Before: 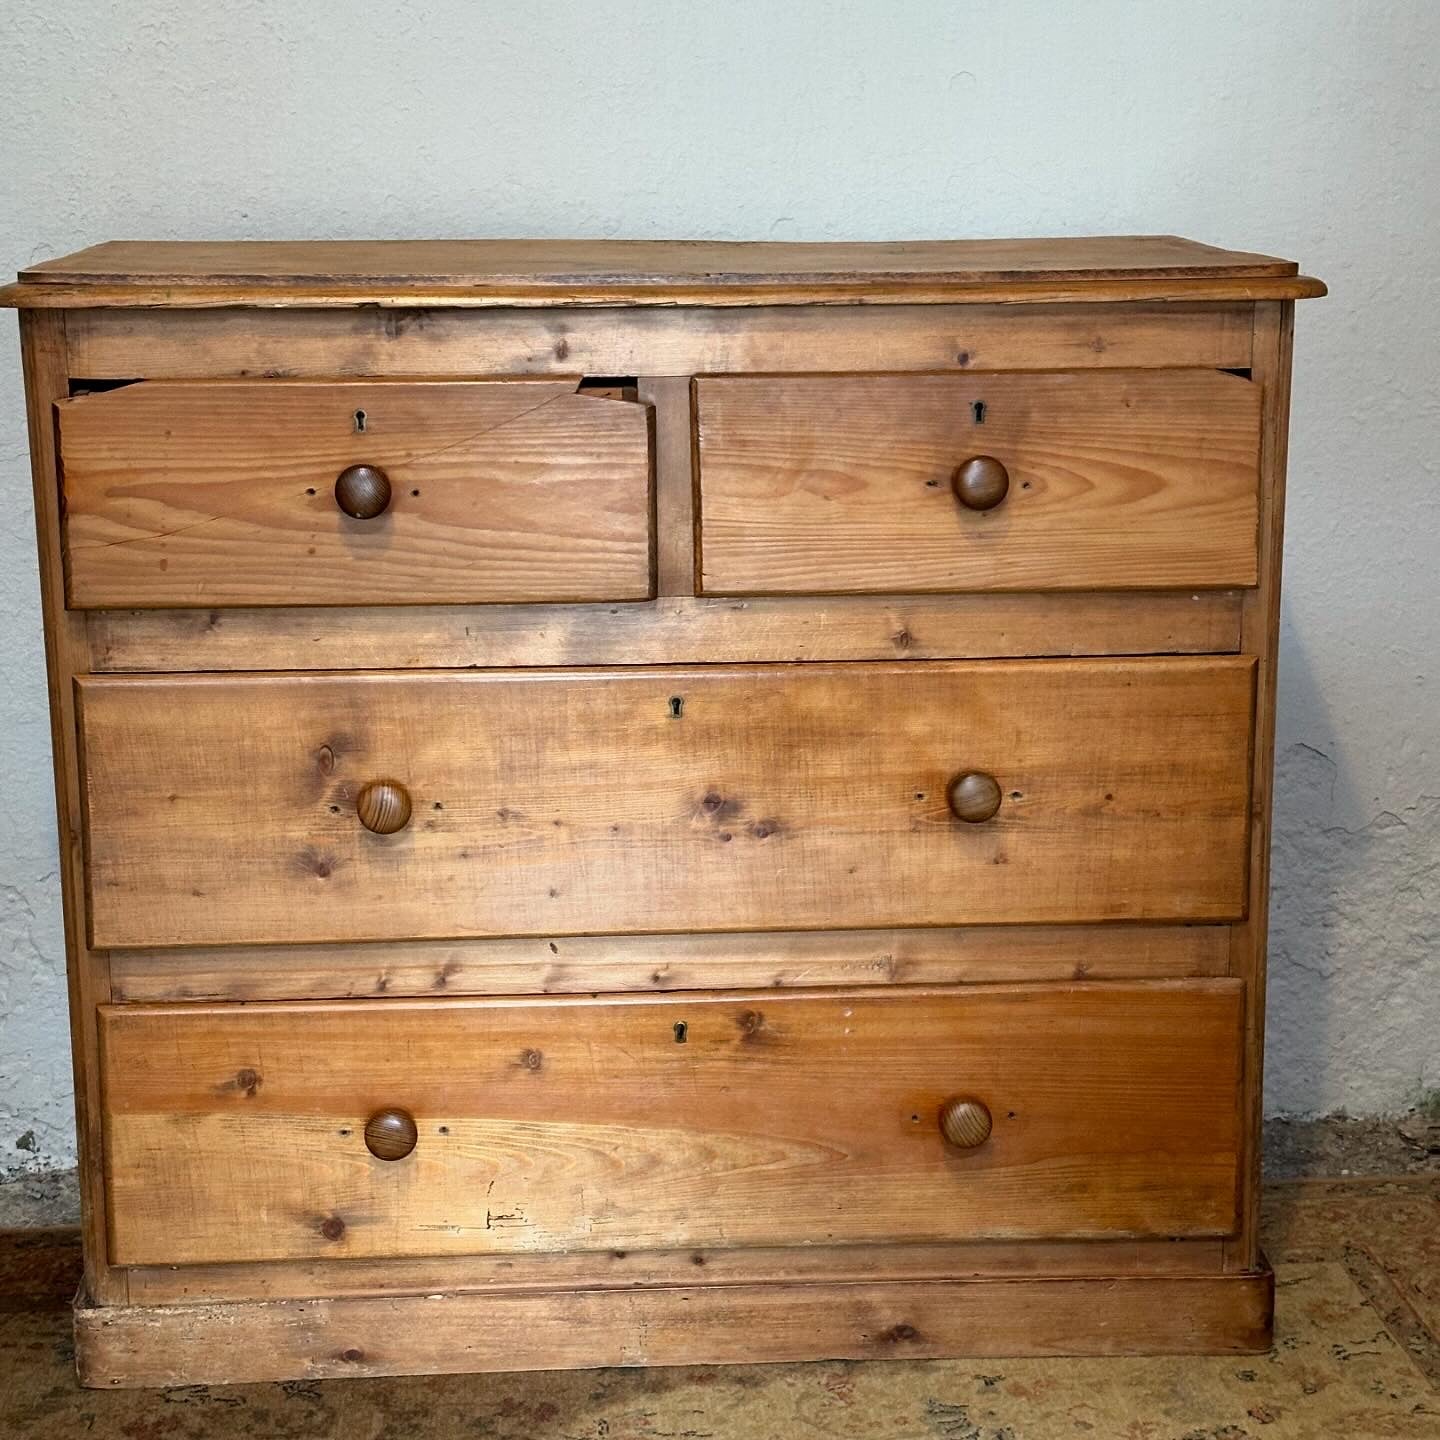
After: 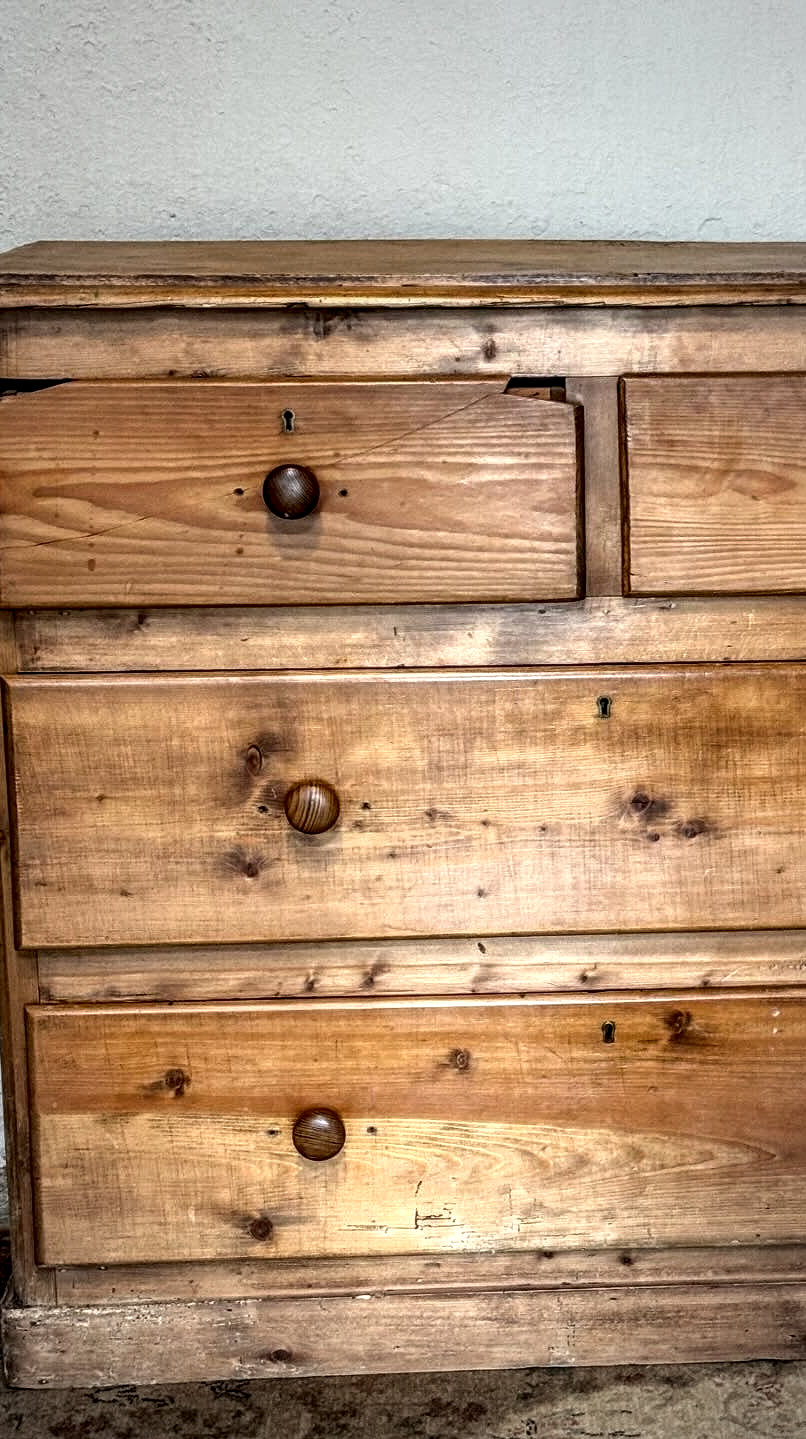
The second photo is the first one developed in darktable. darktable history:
local contrast: highlights 1%, shadows 2%, detail 182%
vignetting: fall-off start 65.21%, brightness -0.218, width/height ratio 0.876
crop: left 5.007%, right 38.956%
